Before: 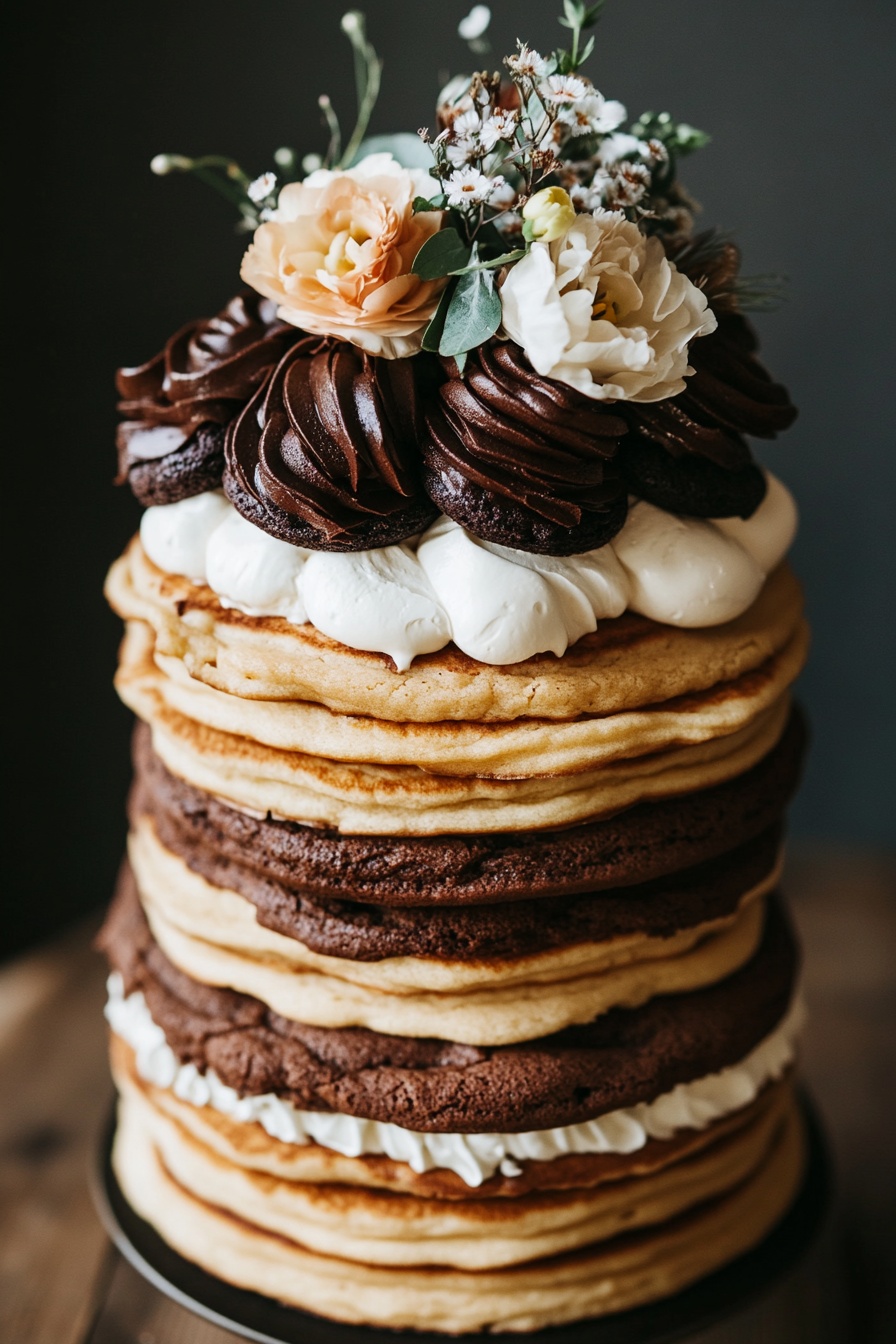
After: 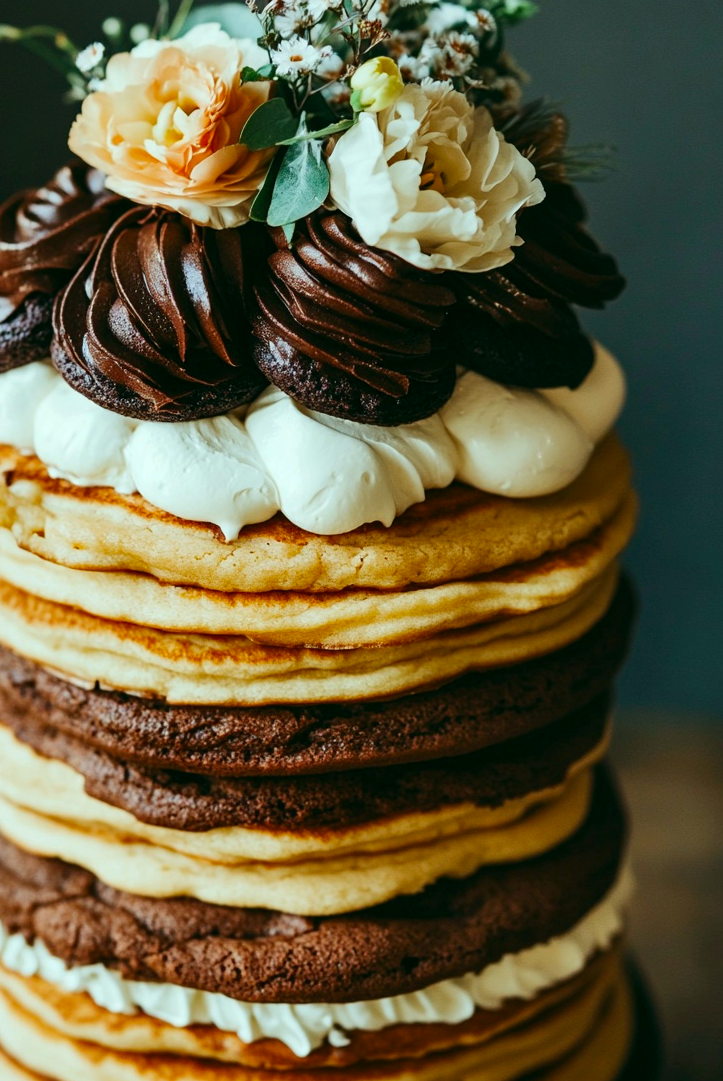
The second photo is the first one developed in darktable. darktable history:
crop: left 19.215%, top 9.728%, right 0.001%, bottom 9.767%
color correction: highlights a* -7.41, highlights b* 0.991, shadows a* -3.88, saturation 1.37
shadows and highlights: shadows 36.6, highlights -28.19, soften with gaussian
tone equalizer: edges refinement/feathering 500, mask exposure compensation -1.57 EV, preserve details no
